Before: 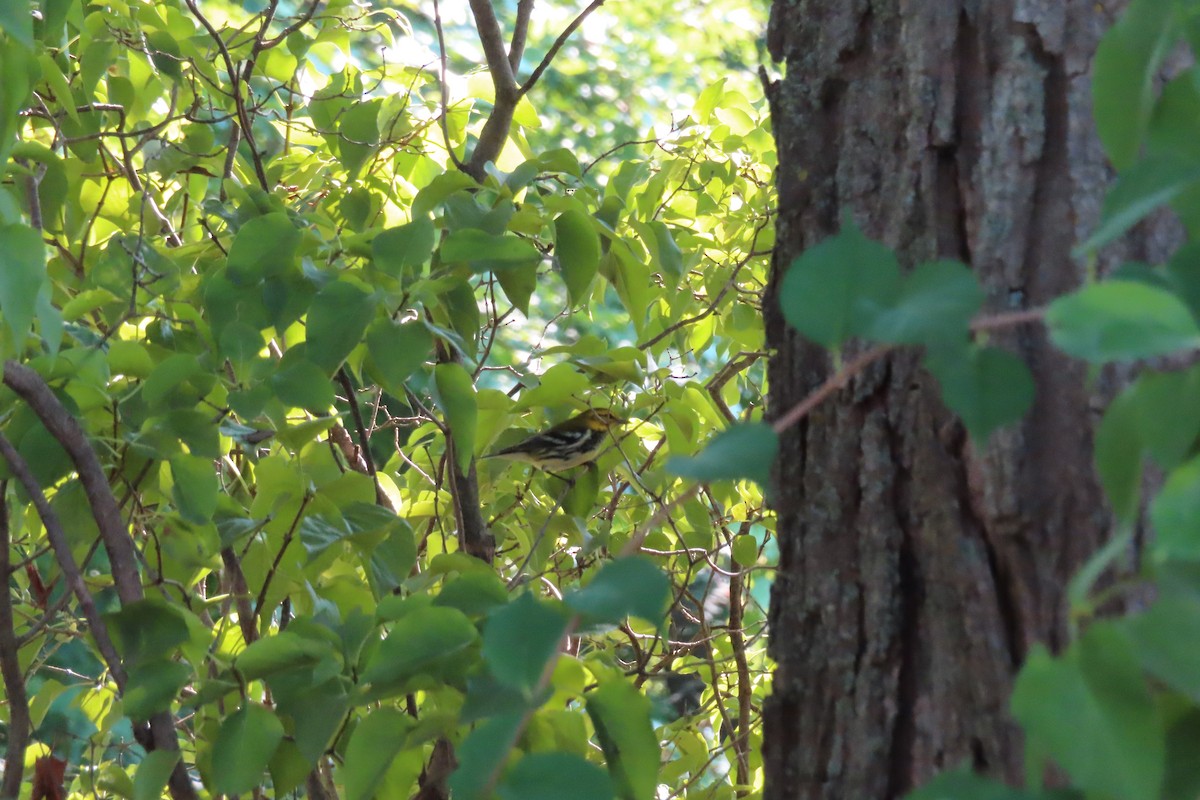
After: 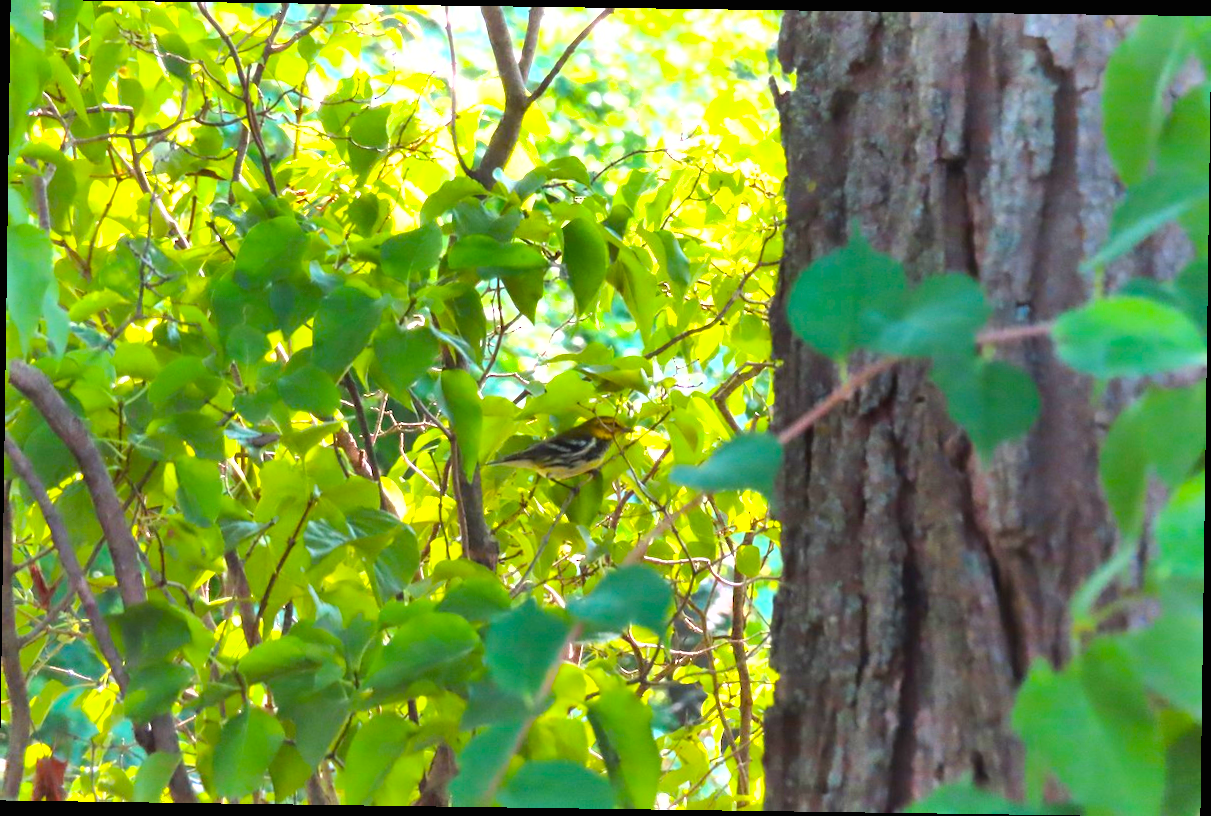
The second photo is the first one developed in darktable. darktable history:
shadows and highlights: low approximation 0.01, soften with gaussian
color balance rgb: linear chroma grading › global chroma 15%, perceptual saturation grading › global saturation 30%
rotate and perspective: rotation 0.8°, automatic cropping off
exposure: black level correction 0, exposure 1.1 EV, compensate exposure bias true, compensate highlight preservation false
tone equalizer: -8 EV 0.06 EV, smoothing diameter 25%, edges refinement/feathering 10, preserve details guided filter
